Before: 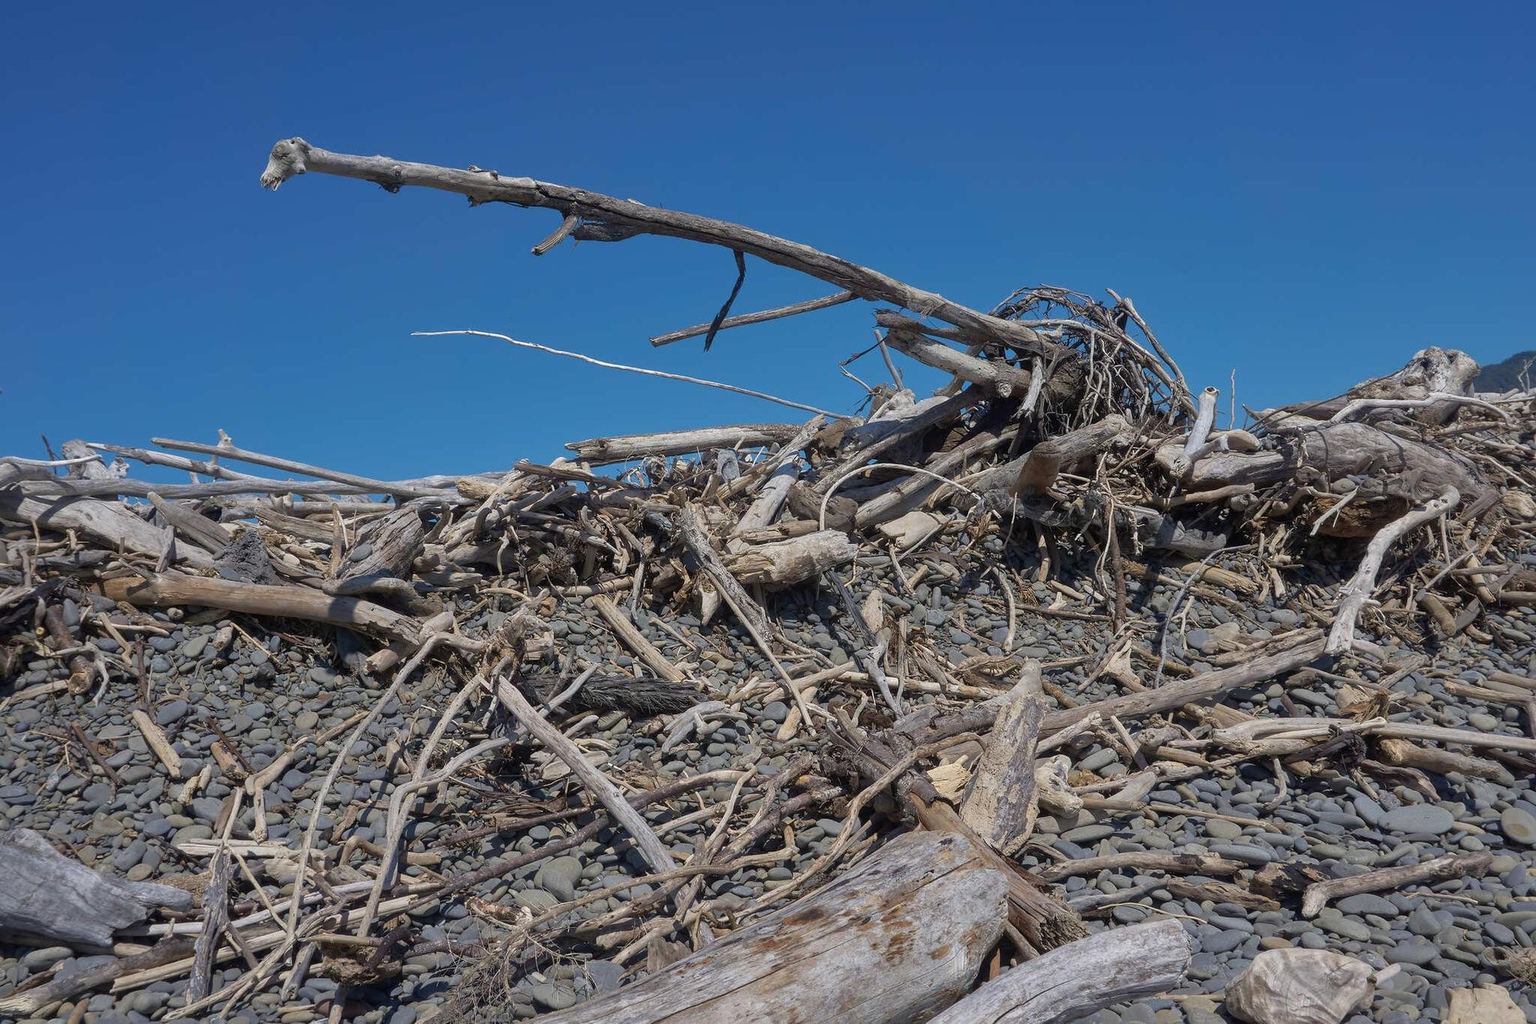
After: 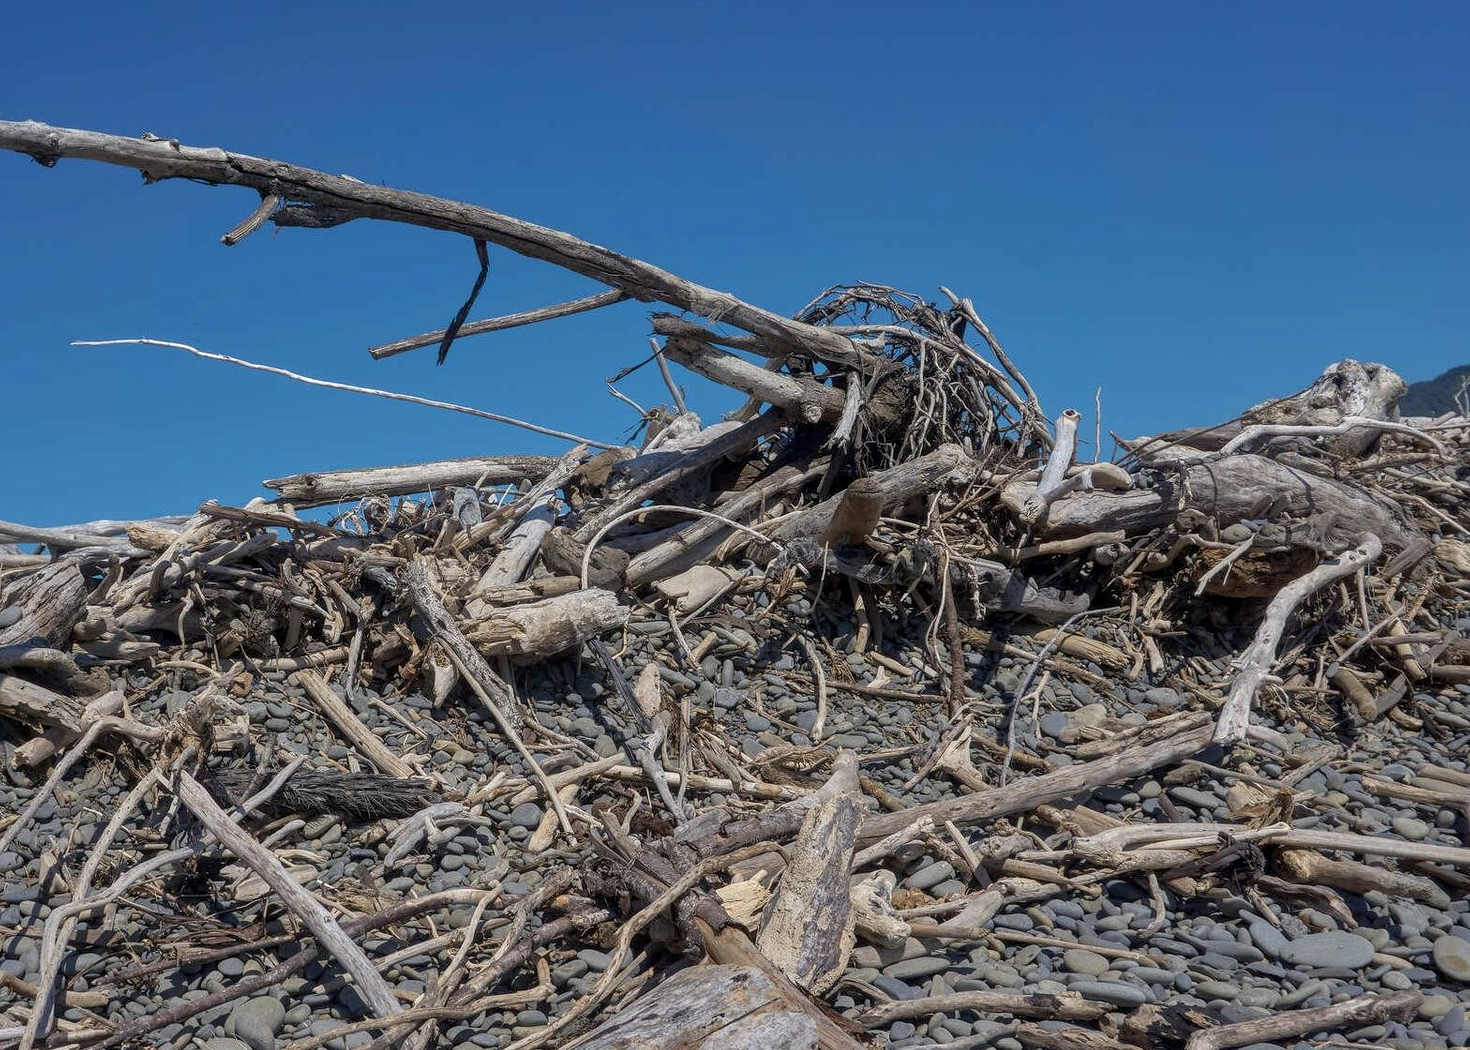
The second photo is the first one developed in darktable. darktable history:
local contrast: on, module defaults
crop: left 23.095%, top 5.827%, bottom 11.854%
